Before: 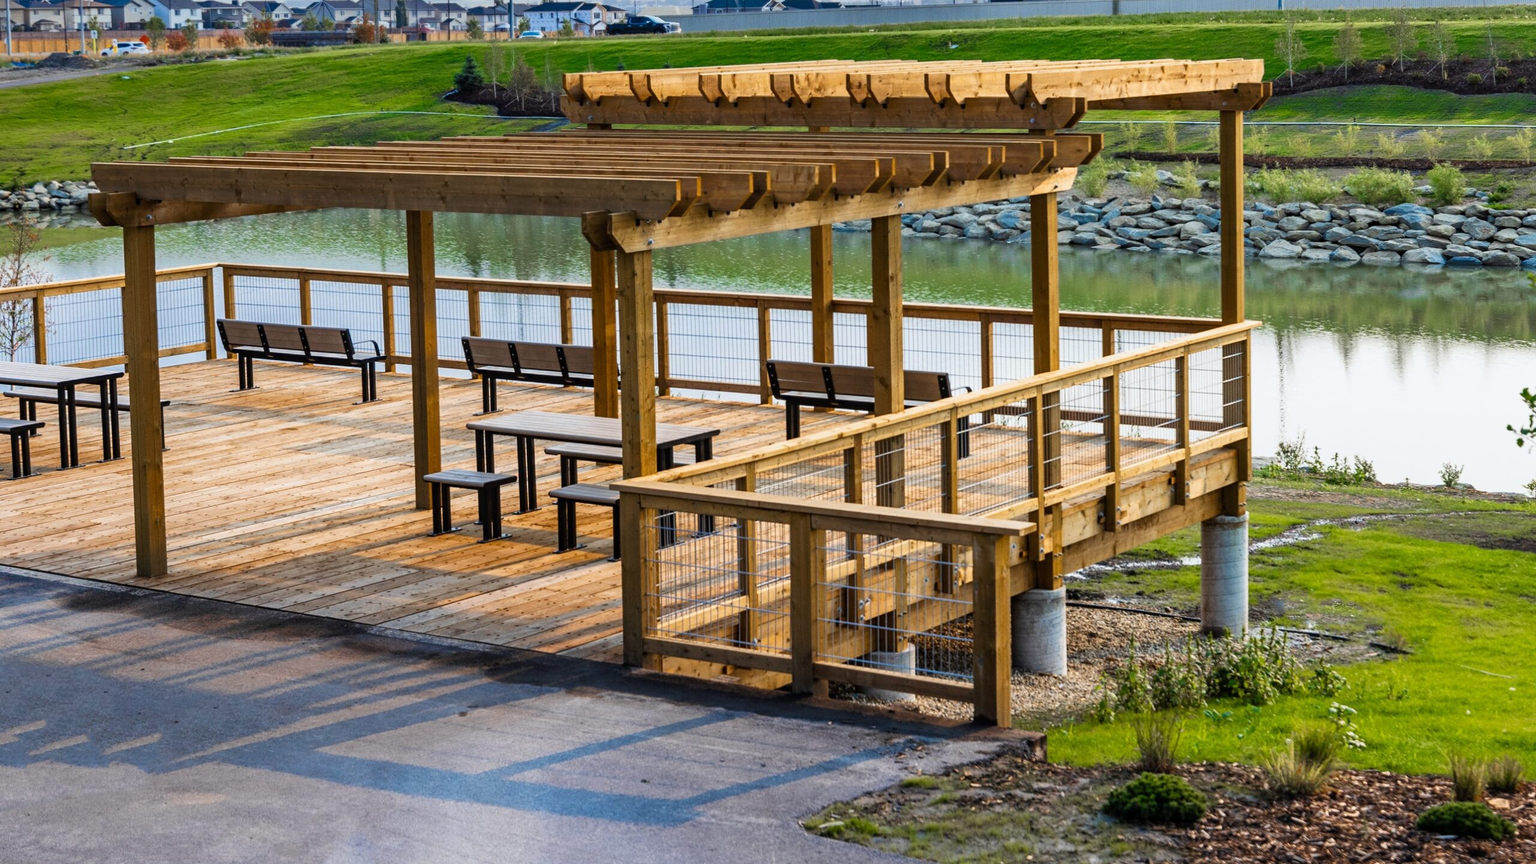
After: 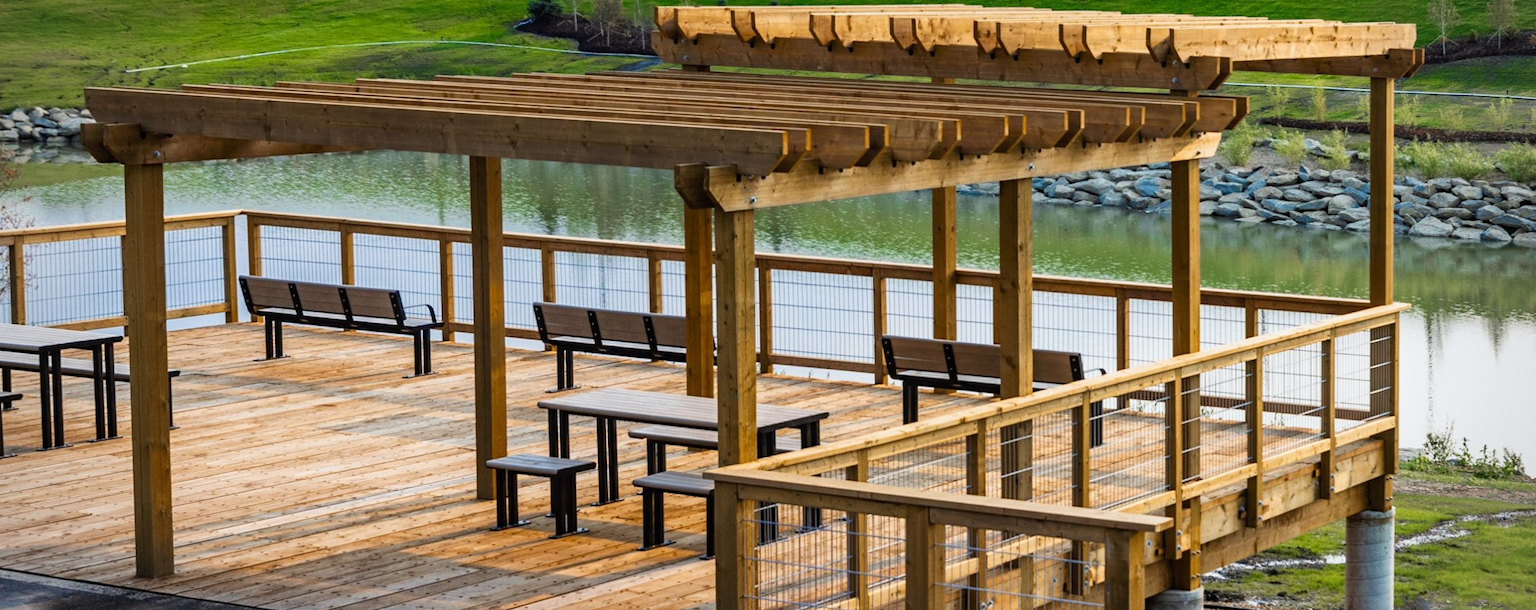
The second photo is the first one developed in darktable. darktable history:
vignetting: fall-off radius 63.6%
crop: left 1.509%, top 3.452%, right 7.696%, bottom 28.452%
rotate and perspective: rotation 0.679°, lens shift (horizontal) 0.136, crop left 0.009, crop right 0.991, crop top 0.078, crop bottom 0.95
